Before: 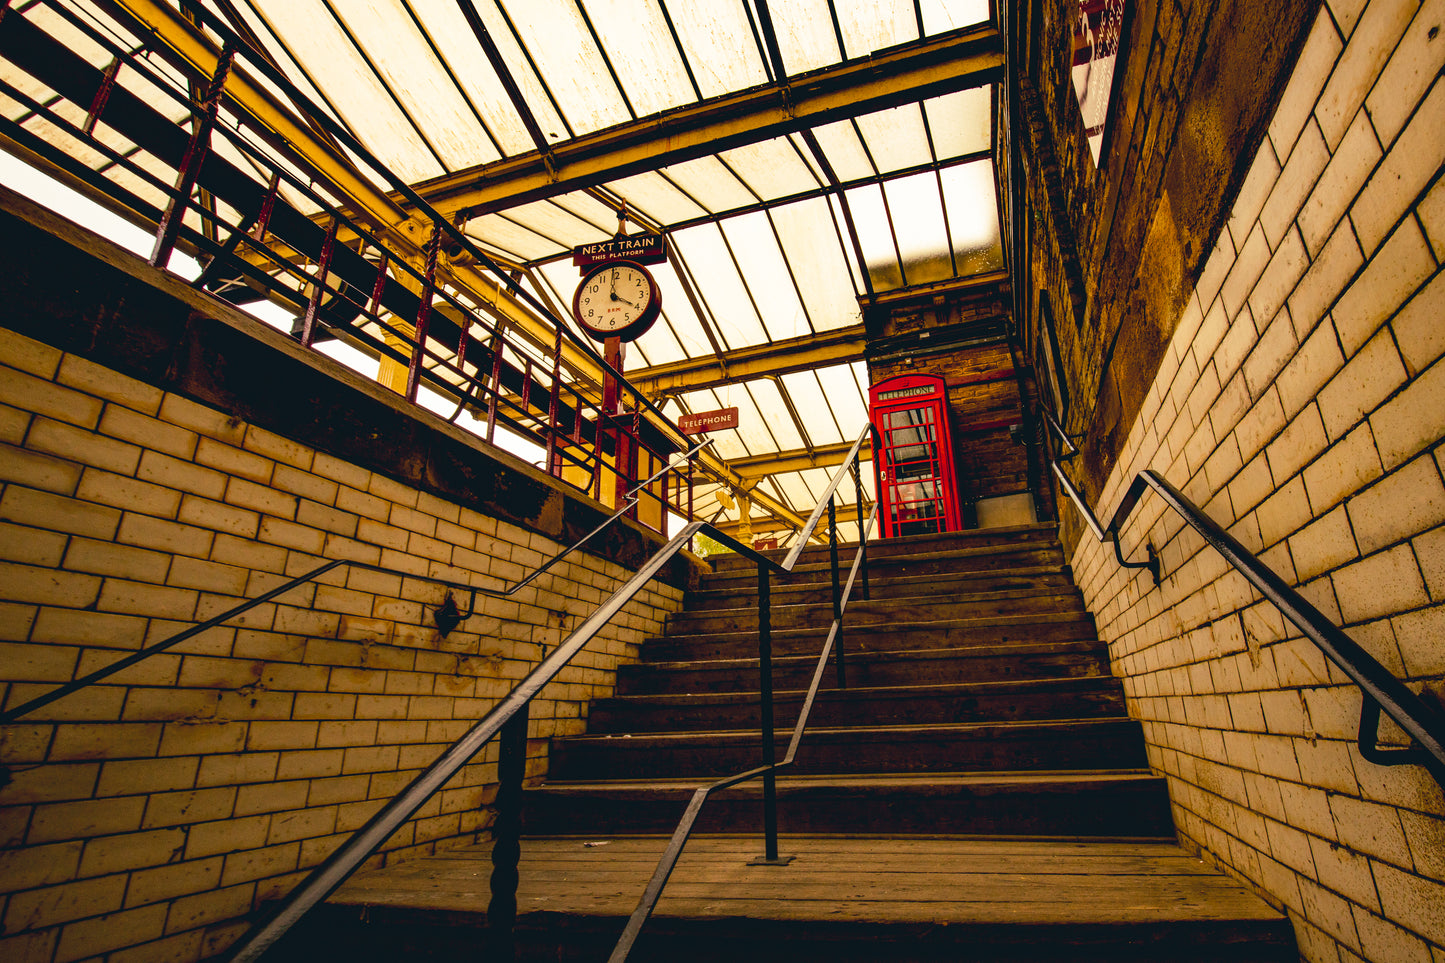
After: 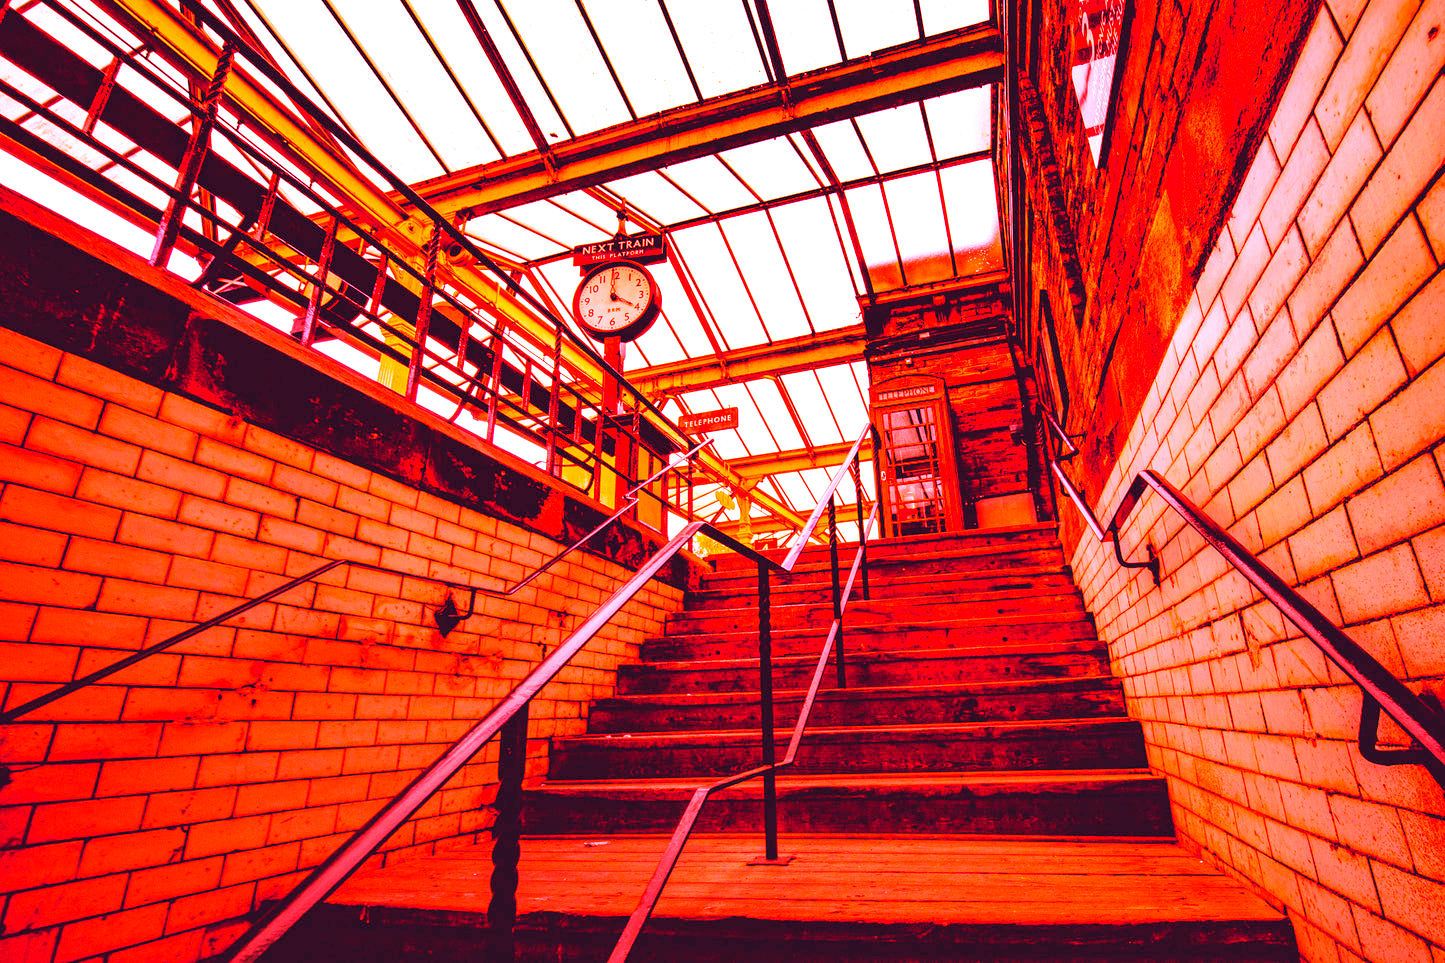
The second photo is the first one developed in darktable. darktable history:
rgb levels: mode RGB, independent channels, levels [[0, 0.5, 1], [0, 0.521, 1], [0, 0.536, 1]]
white balance: red 4.26, blue 1.802
